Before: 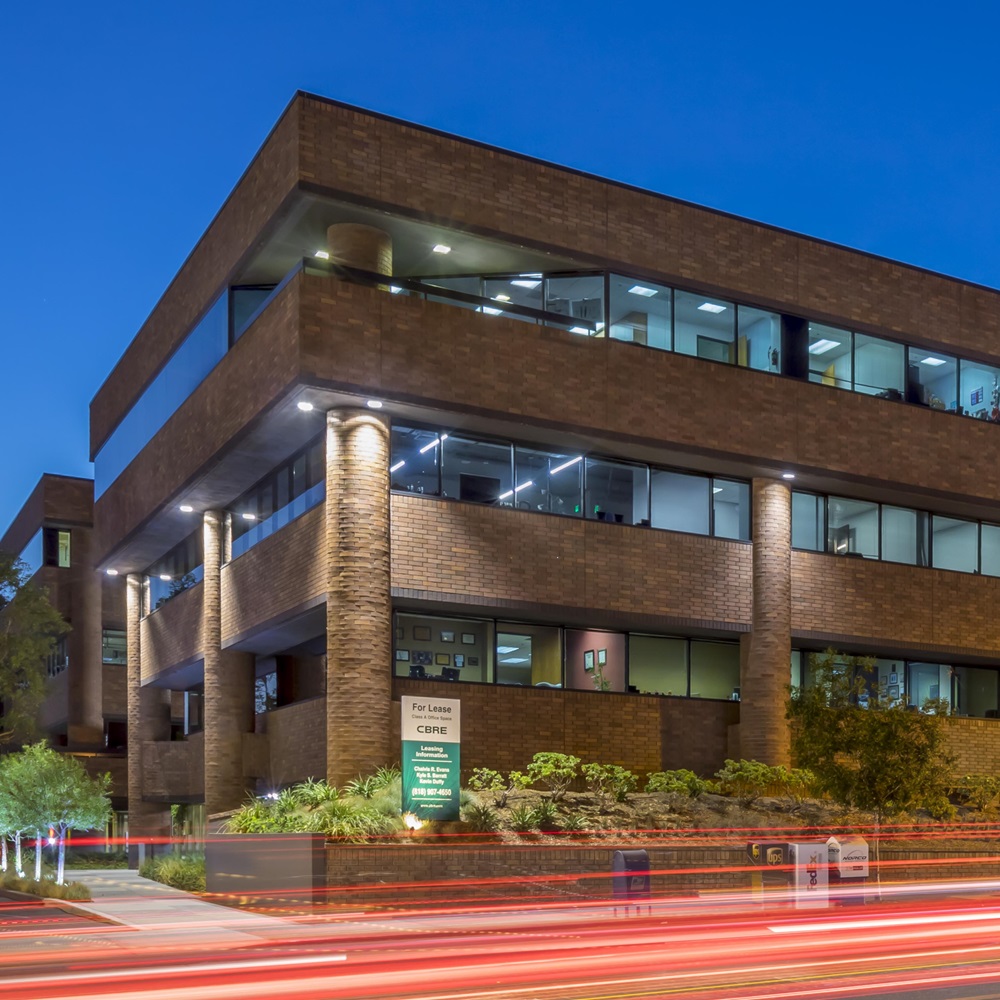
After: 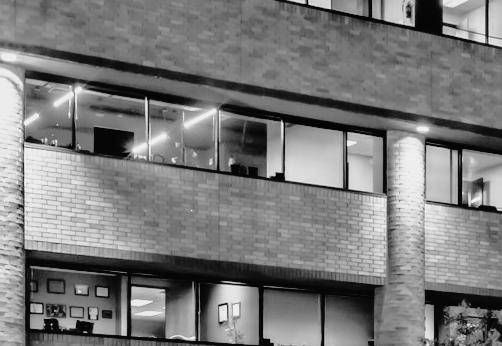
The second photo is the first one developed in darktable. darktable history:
tone curve: curves: ch0 [(0, 0) (0.003, 0.019) (0.011, 0.019) (0.025, 0.023) (0.044, 0.032) (0.069, 0.046) (0.1, 0.073) (0.136, 0.129) (0.177, 0.207) (0.224, 0.295) (0.277, 0.394) (0.335, 0.48) (0.399, 0.524) (0.468, 0.575) (0.543, 0.628) (0.623, 0.684) (0.709, 0.739) (0.801, 0.808) (0.898, 0.9) (1, 1)], preserve colors none
local contrast: mode bilateral grid, contrast 20, coarseness 50, detail 120%, midtone range 0.2
monochrome: a 73.58, b 64.21
crop: left 36.607%, top 34.735%, right 13.146%, bottom 30.611%
base curve: curves: ch0 [(0, 0) (0.012, 0.01) (0.073, 0.168) (0.31, 0.711) (0.645, 0.957) (1, 1)], preserve colors none
contrast brightness saturation: contrast -0.05, saturation -0.41
contrast equalizer: y [[0.513, 0.565, 0.608, 0.562, 0.512, 0.5], [0.5 ×6], [0.5, 0.5, 0.5, 0.528, 0.598, 0.658], [0 ×6], [0 ×6]]
